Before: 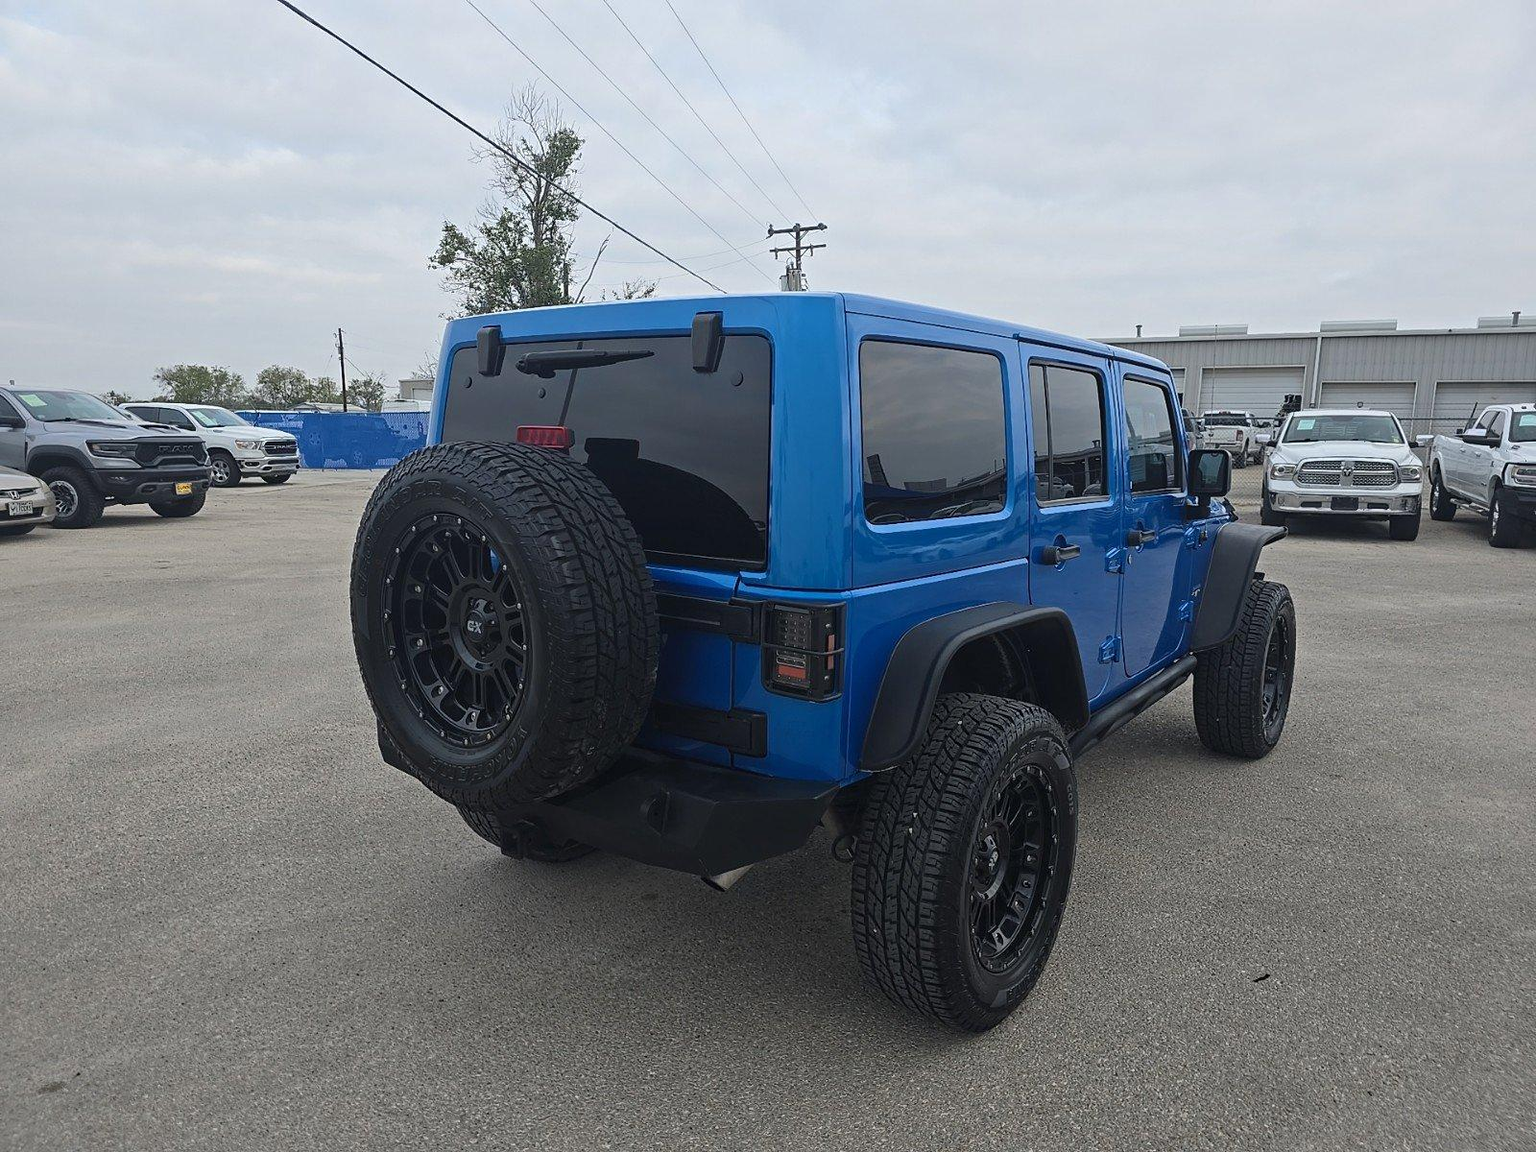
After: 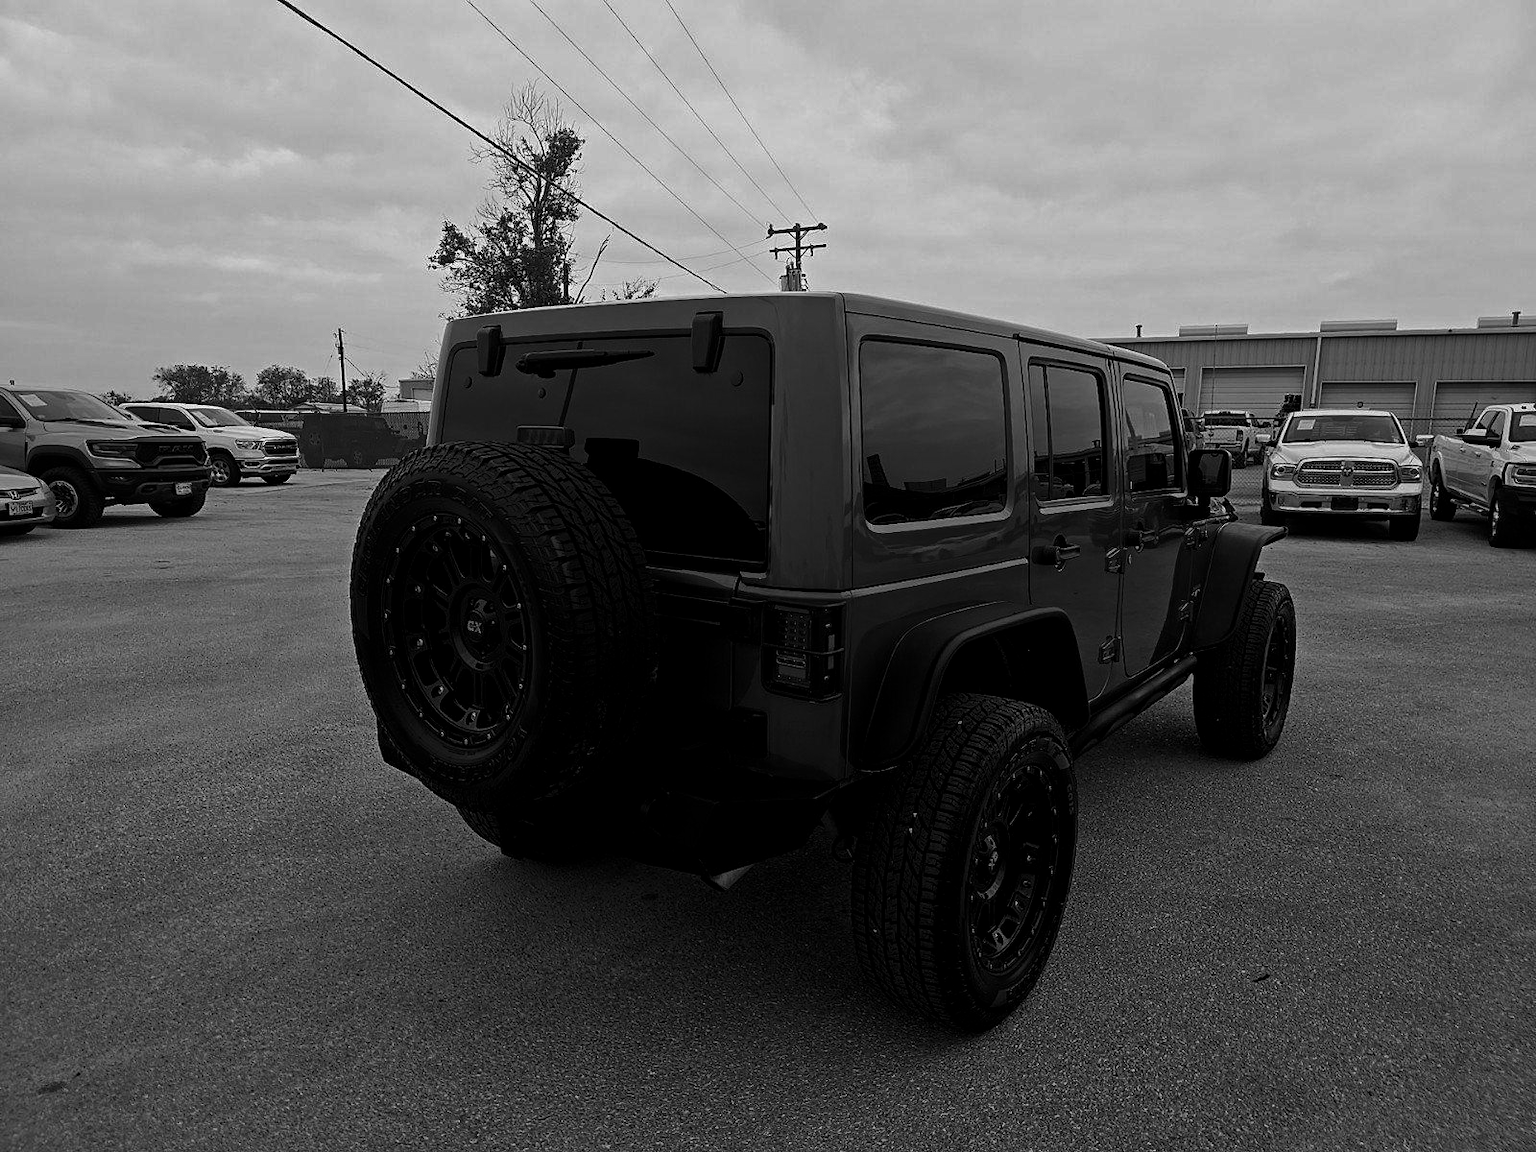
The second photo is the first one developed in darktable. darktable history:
monochrome: a 32, b 64, size 2.3, highlights 1
color zones: curves: ch0 [(0, 0.487) (0.241, 0.395) (0.434, 0.373) (0.658, 0.412) (0.838, 0.487)]; ch1 [(0, 0) (0.053, 0.053) (0.211, 0.202) (0.579, 0.259) (0.781, 0.241)]
levels: mode automatic, black 8.58%, gray 59.42%, levels [0, 0.445, 1]
